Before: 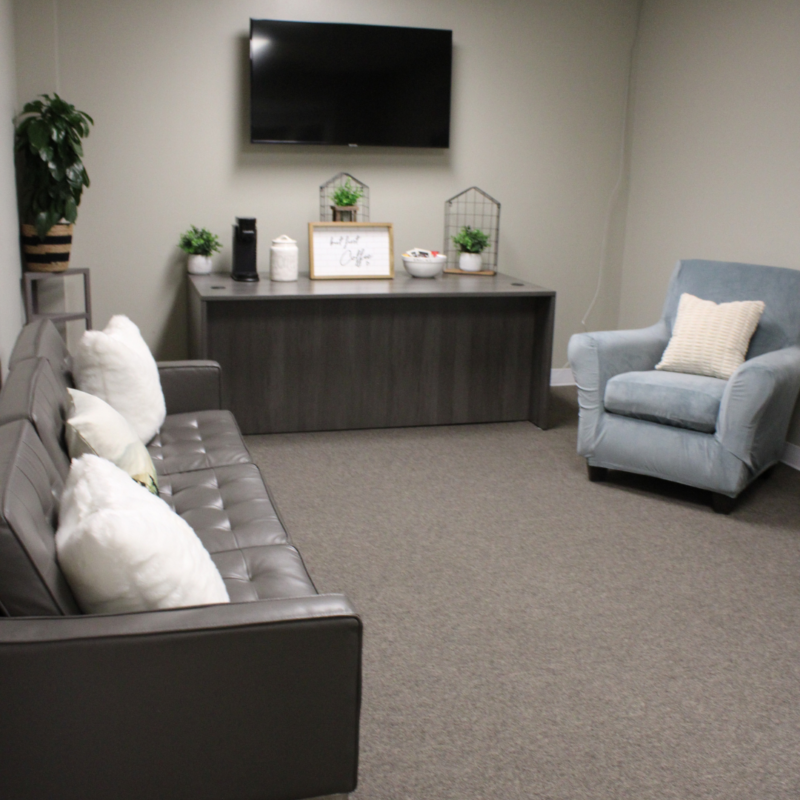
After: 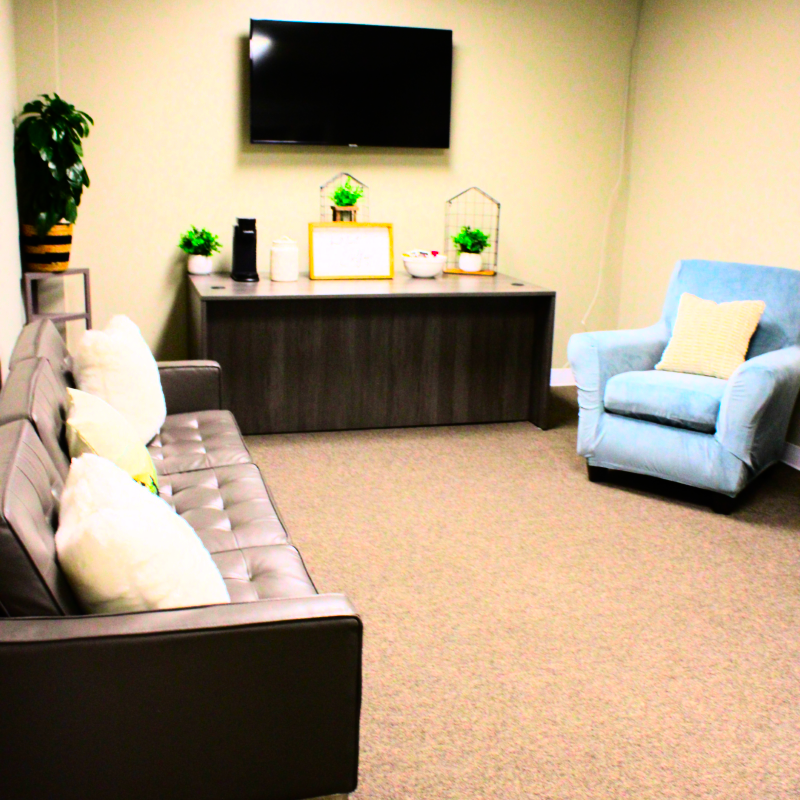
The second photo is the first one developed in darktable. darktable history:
rgb curve: curves: ch0 [(0, 0) (0.21, 0.15) (0.24, 0.21) (0.5, 0.75) (0.75, 0.96) (0.89, 0.99) (1, 1)]; ch1 [(0, 0.02) (0.21, 0.13) (0.25, 0.2) (0.5, 0.67) (0.75, 0.9) (0.89, 0.97) (1, 1)]; ch2 [(0, 0.02) (0.21, 0.13) (0.25, 0.2) (0.5, 0.67) (0.75, 0.9) (0.89, 0.97) (1, 1)], compensate middle gray true
color correction: saturation 3
